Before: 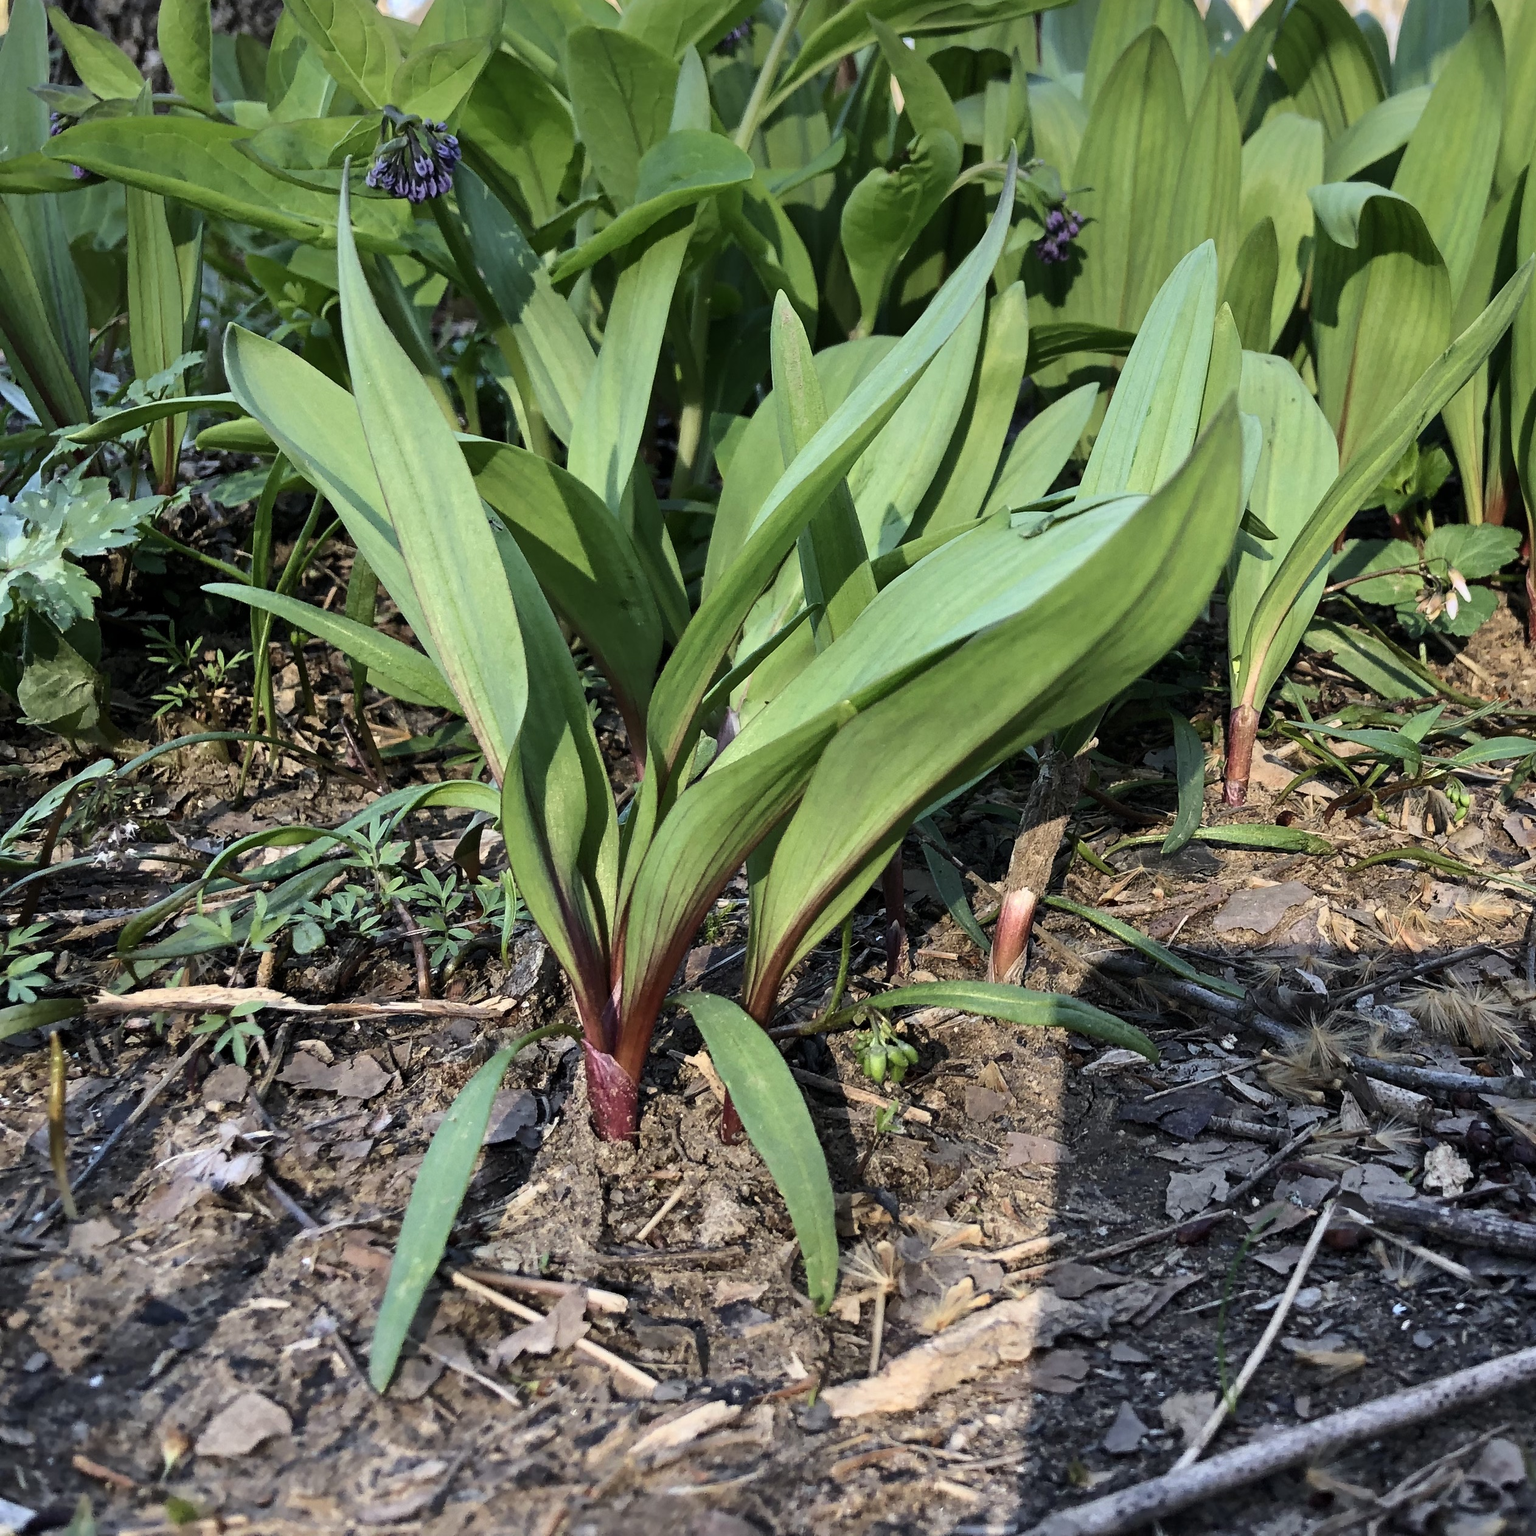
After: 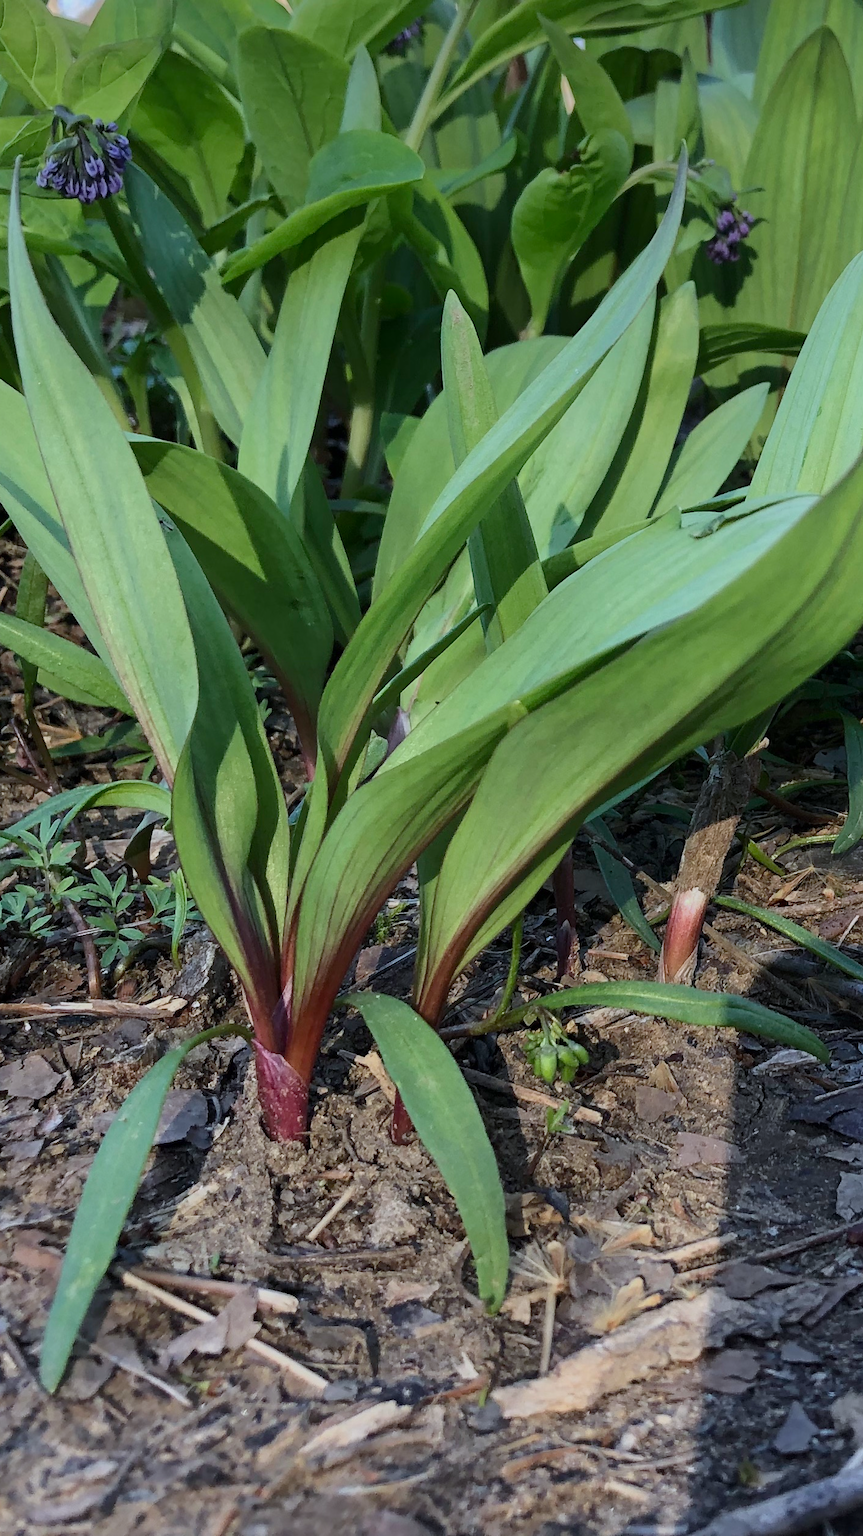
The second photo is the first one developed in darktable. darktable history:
tone equalizer: -8 EV 0.25 EV, -7 EV 0.417 EV, -6 EV 0.417 EV, -5 EV 0.25 EV, -3 EV -0.25 EV, -2 EV -0.417 EV, -1 EV -0.417 EV, +0 EV -0.25 EV, edges refinement/feathering 500, mask exposure compensation -1.57 EV, preserve details guided filter
white balance: red 0.967, blue 1.049
crop: left 21.496%, right 22.254%
shadows and highlights: shadows -54.3, highlights 86.09, soften with gaussian
rotate and perspective: automatic cropping original format, crop left 0, crop top 0
